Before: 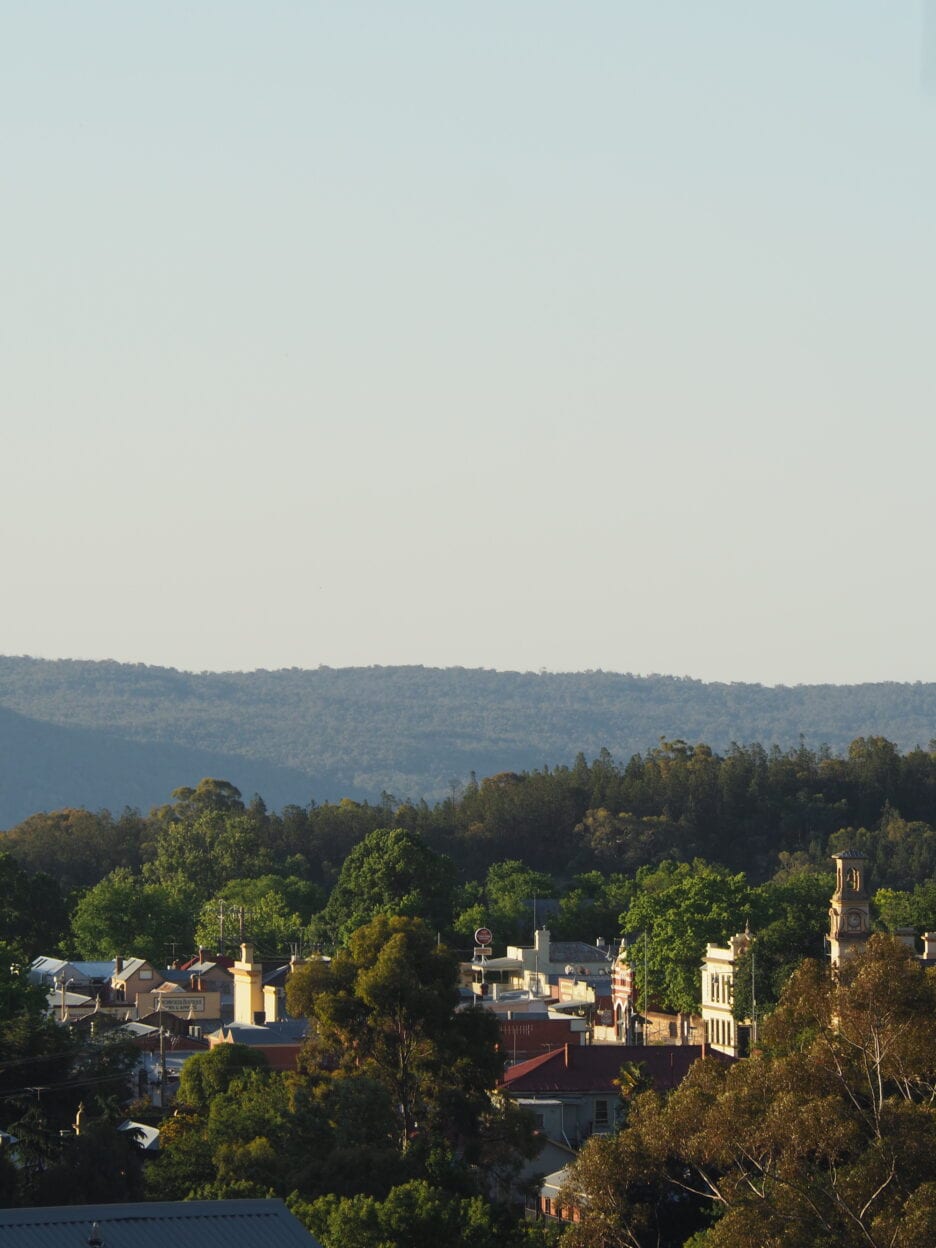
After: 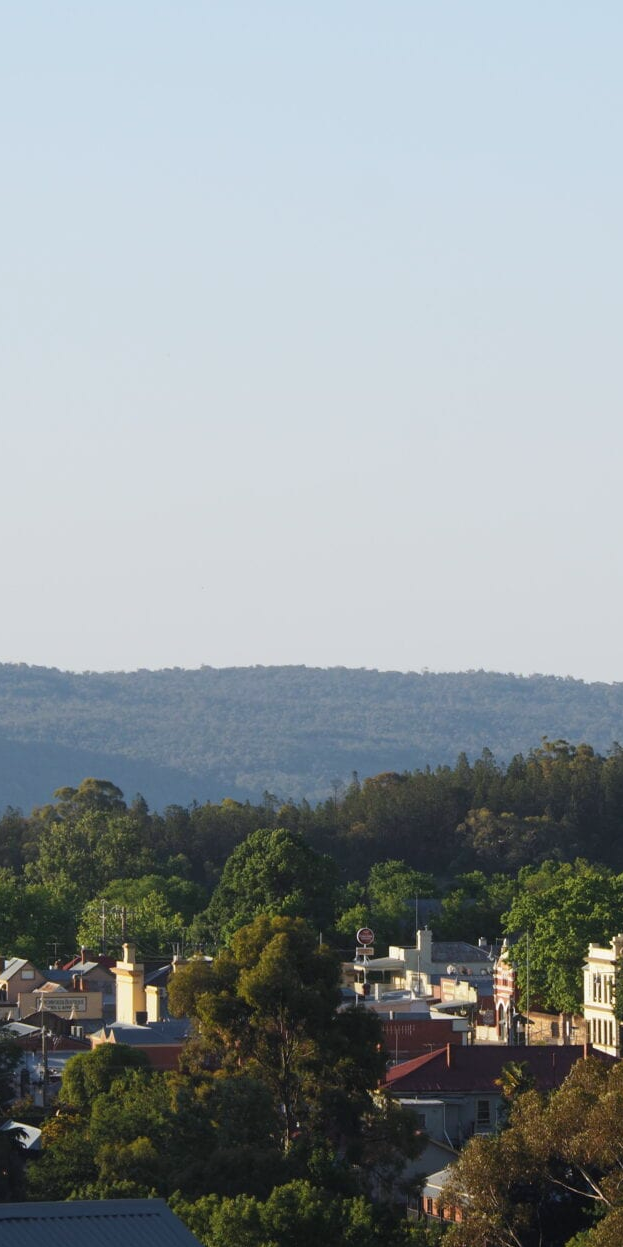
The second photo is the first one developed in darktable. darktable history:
shadows and highlights: shadows 12, white point adjustment 1.2, highlights -0.36, soften with gaussian
color balance rgb: global vibrance -1%, saturation formula JzAzBz (2021)
crop and rotate: left 12.648%, right 20.685%
white balance: red 0.984, blue 1.059
